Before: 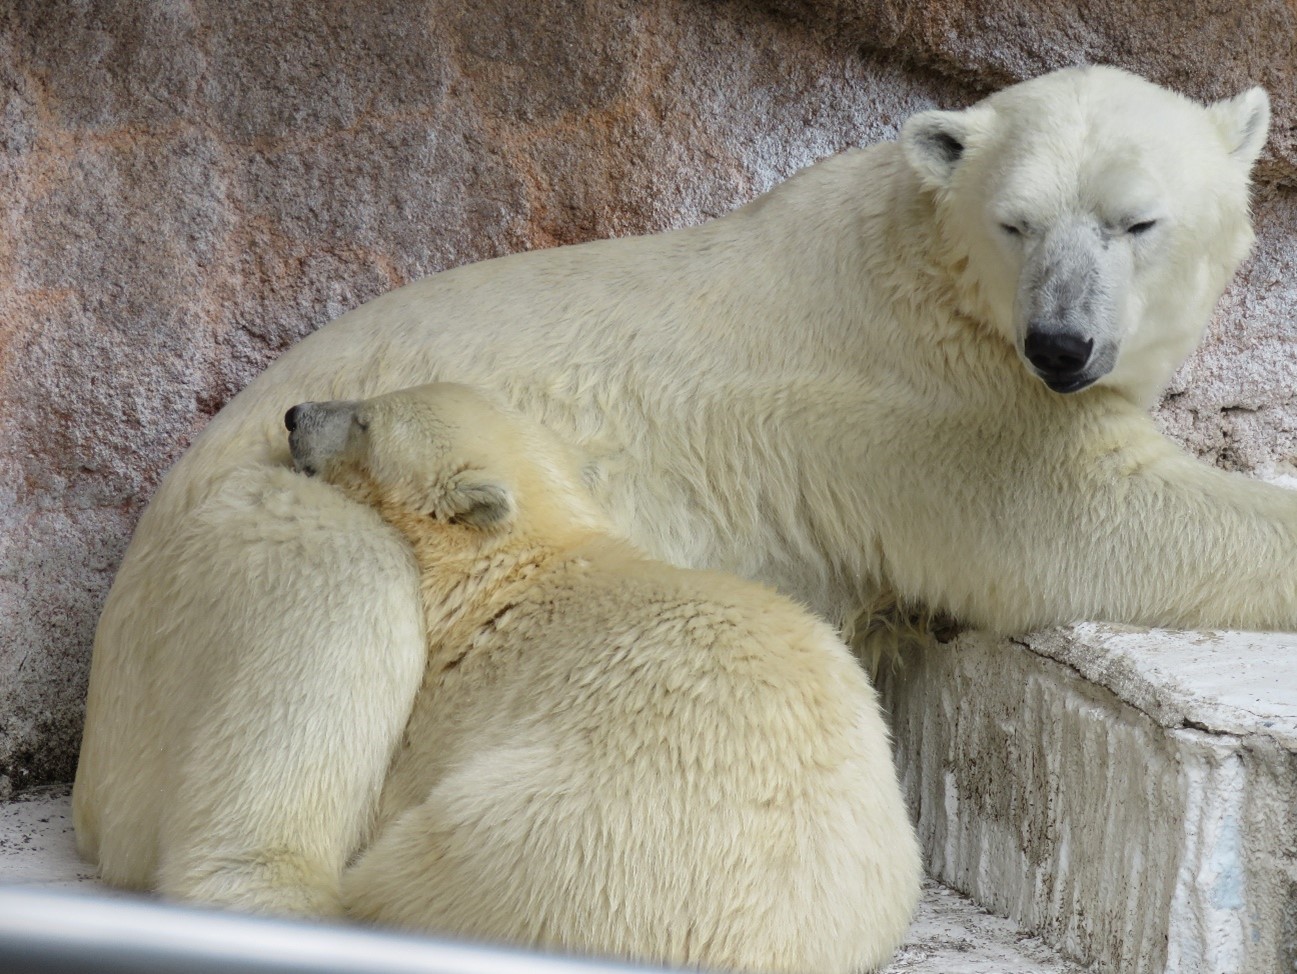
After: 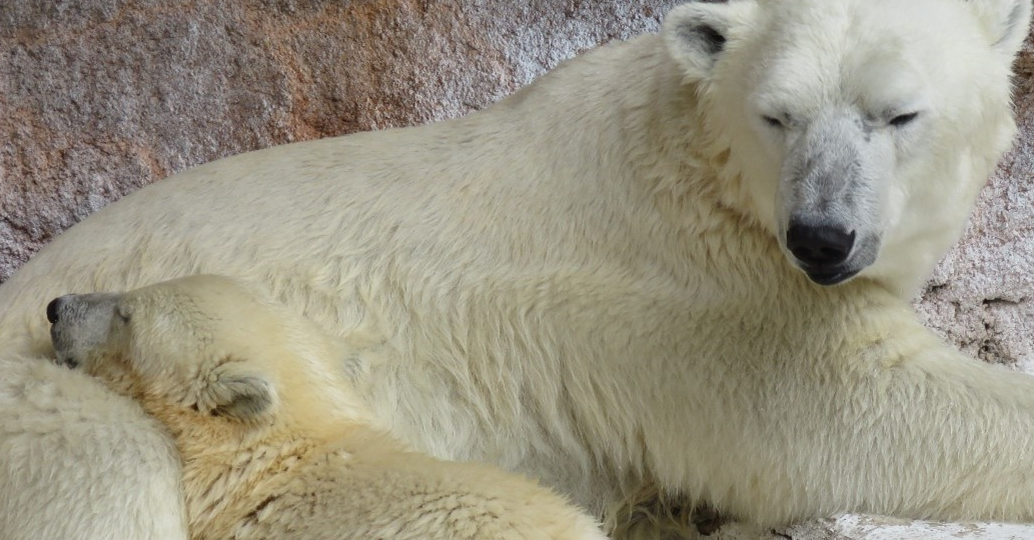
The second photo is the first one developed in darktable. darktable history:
crop: left 18.425%, top 11.111%, right 1.833%, bottom 33.383%
